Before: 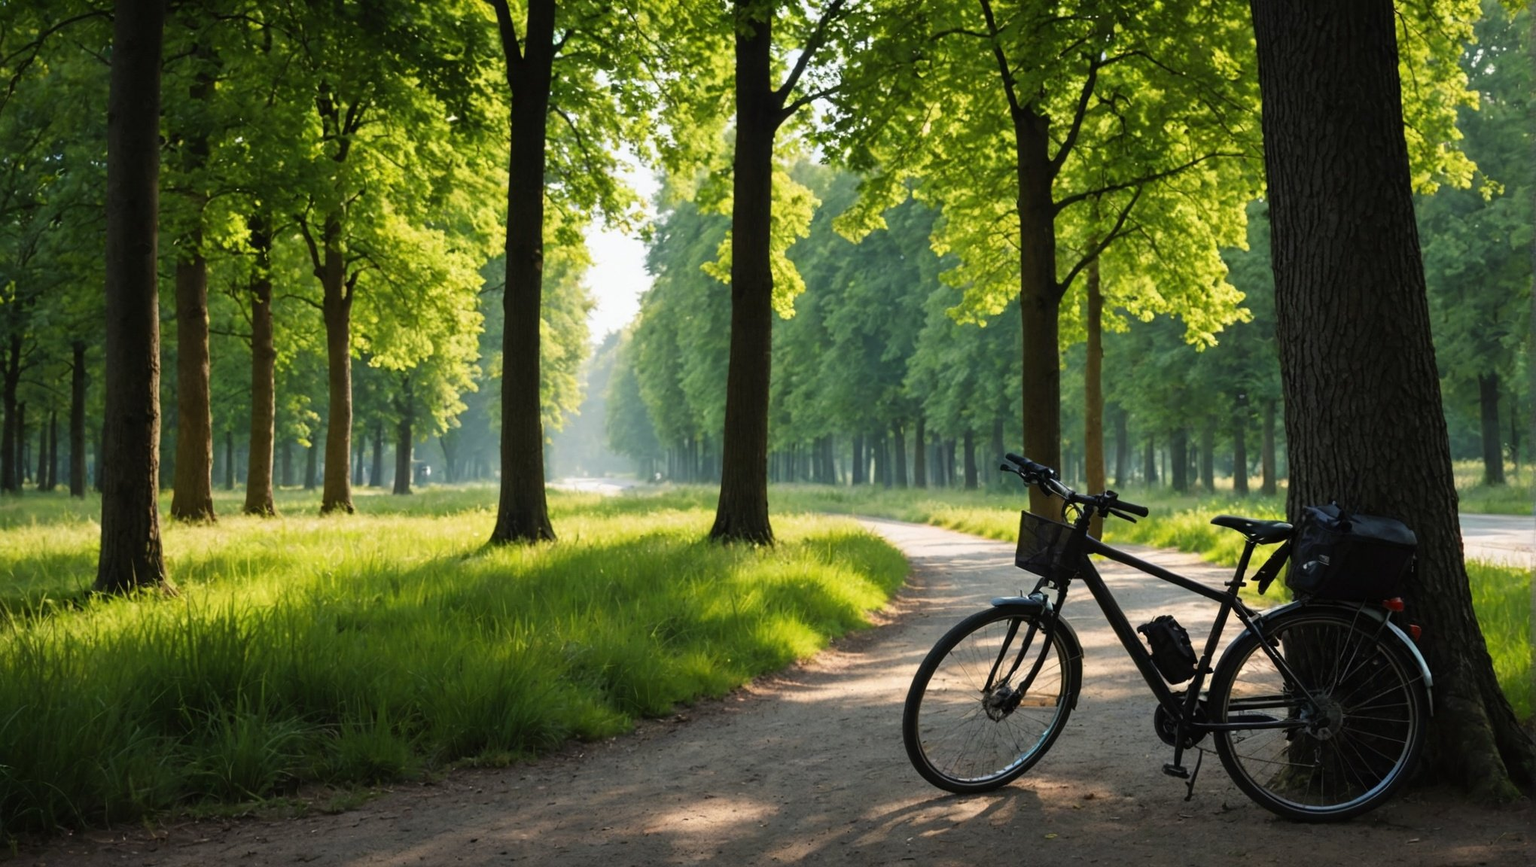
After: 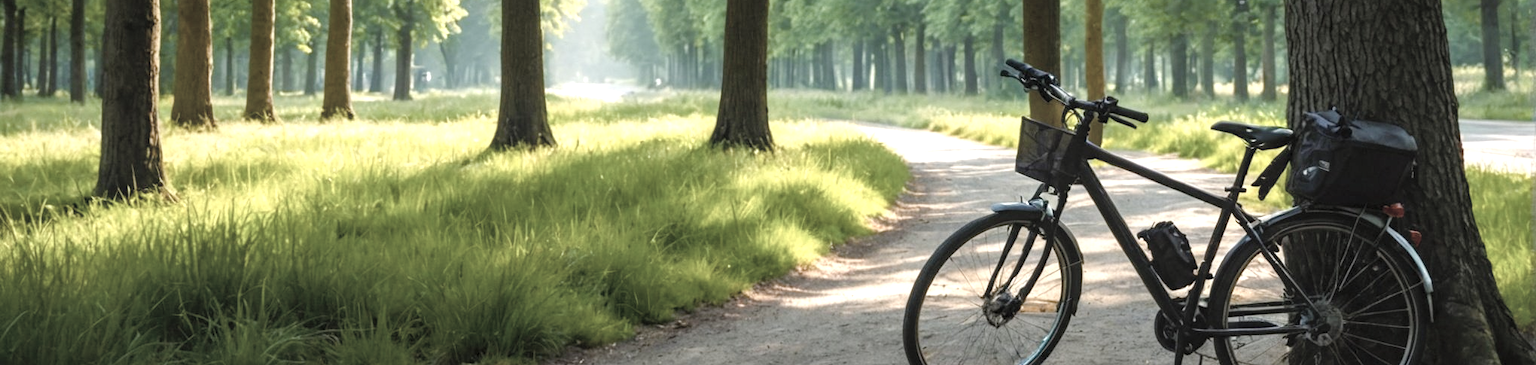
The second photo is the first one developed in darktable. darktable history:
color balance rgb: linear chroma grading › shadows -2.2%, linear chroma grading › highlights -15%, linear chroma grading › global chroma -10%, linear chroma grading › mid-tones -10%, perceptual saturation grading › global saturation 45%, perceptual saturation grading › highlights -50%, perceptual saturation grading › shadows 30%, perceptual brilliance grading › global brilliance 18%, global vibrance 45%
crop: top 45.551%, bottom 12.262%
contrast brightness saturation: brightness 0.18, saturation -0.5
local contrast: on, module defaults
